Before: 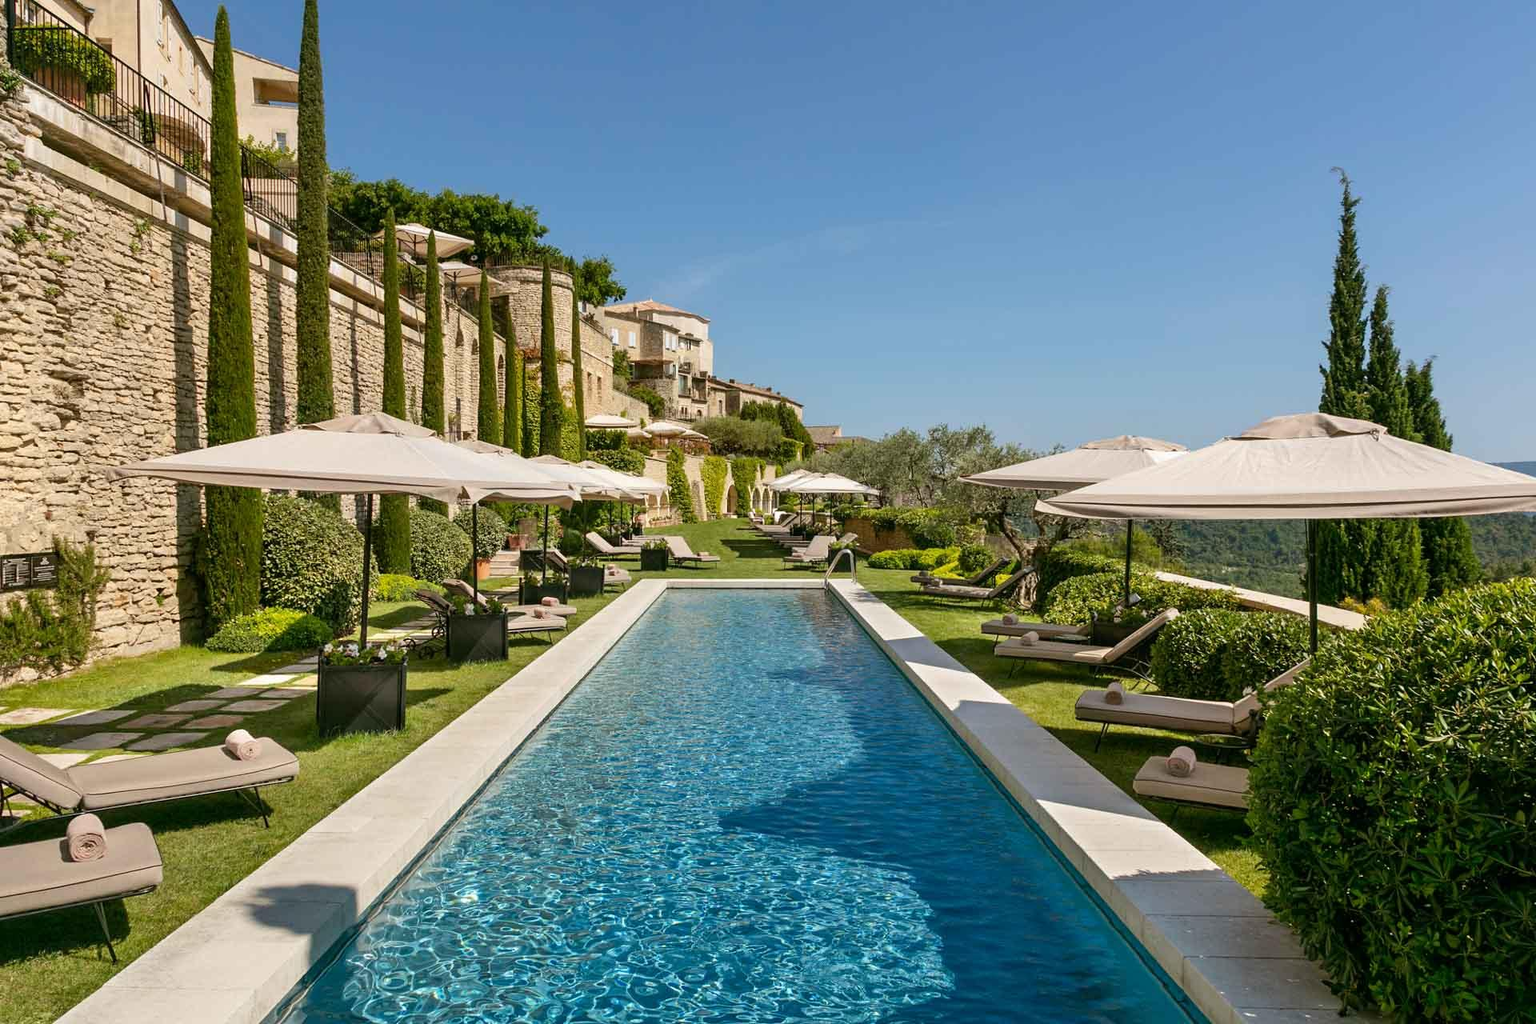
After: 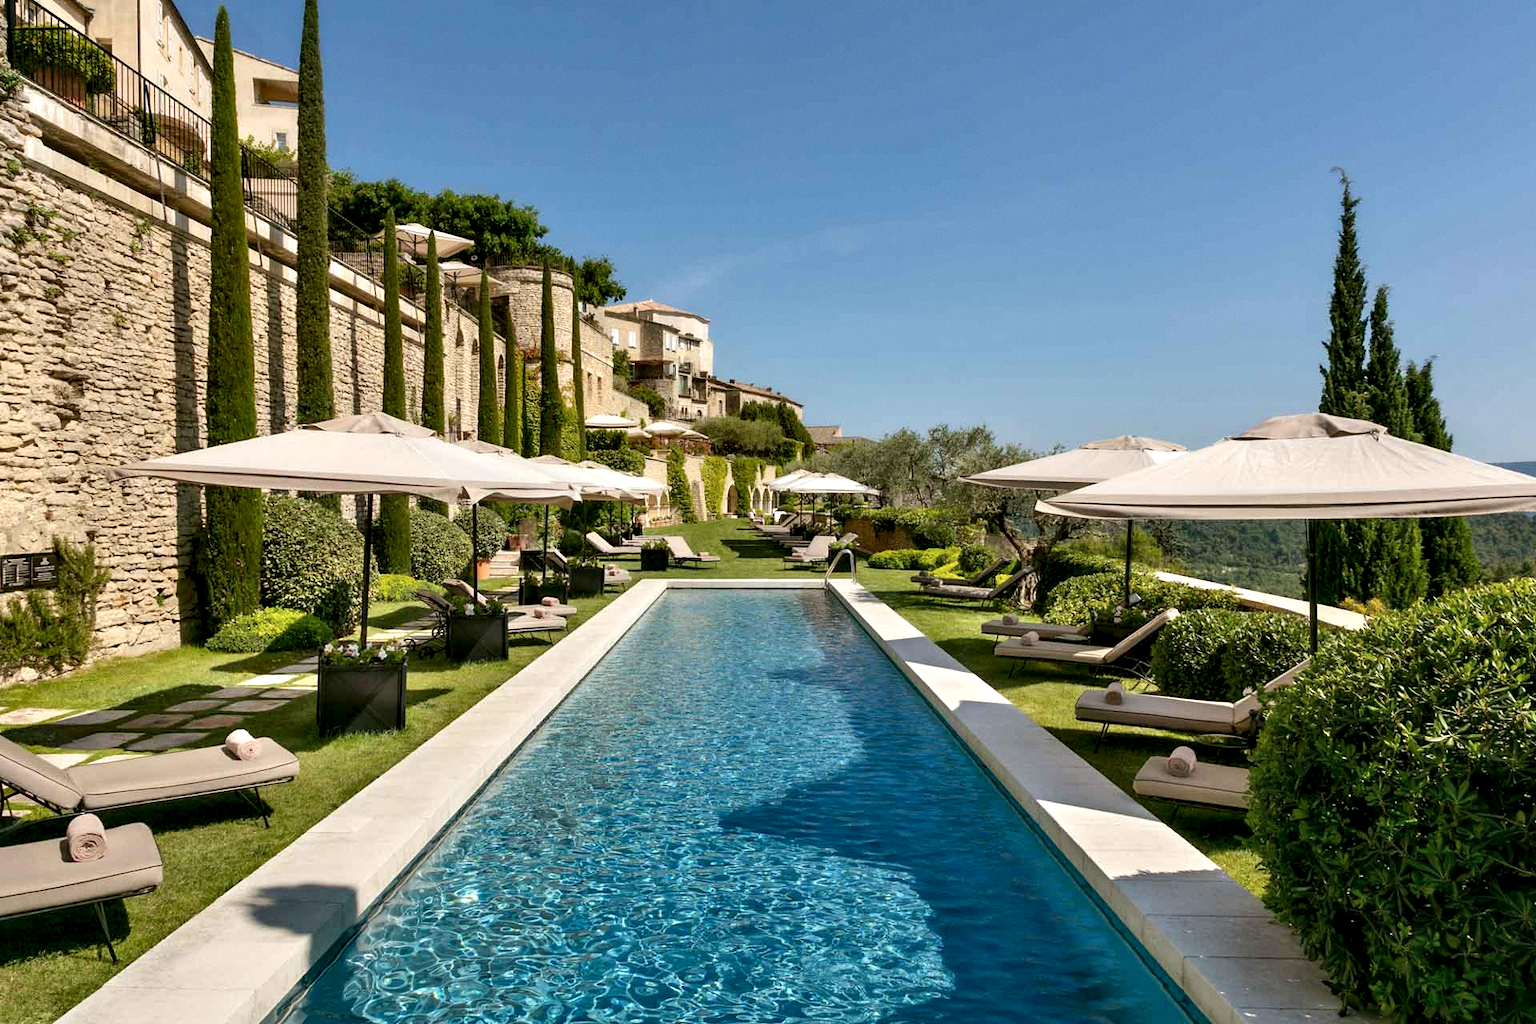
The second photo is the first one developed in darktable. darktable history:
grain: coarseness 0.09 ISO, strength 10%
contrast equalizer: y [[0.536, 0.565, 0.581, 0.516, 0.52, 0.491], [0.5 ×6], [0.5 ×6], [0 ×6], [0 ×6]]
